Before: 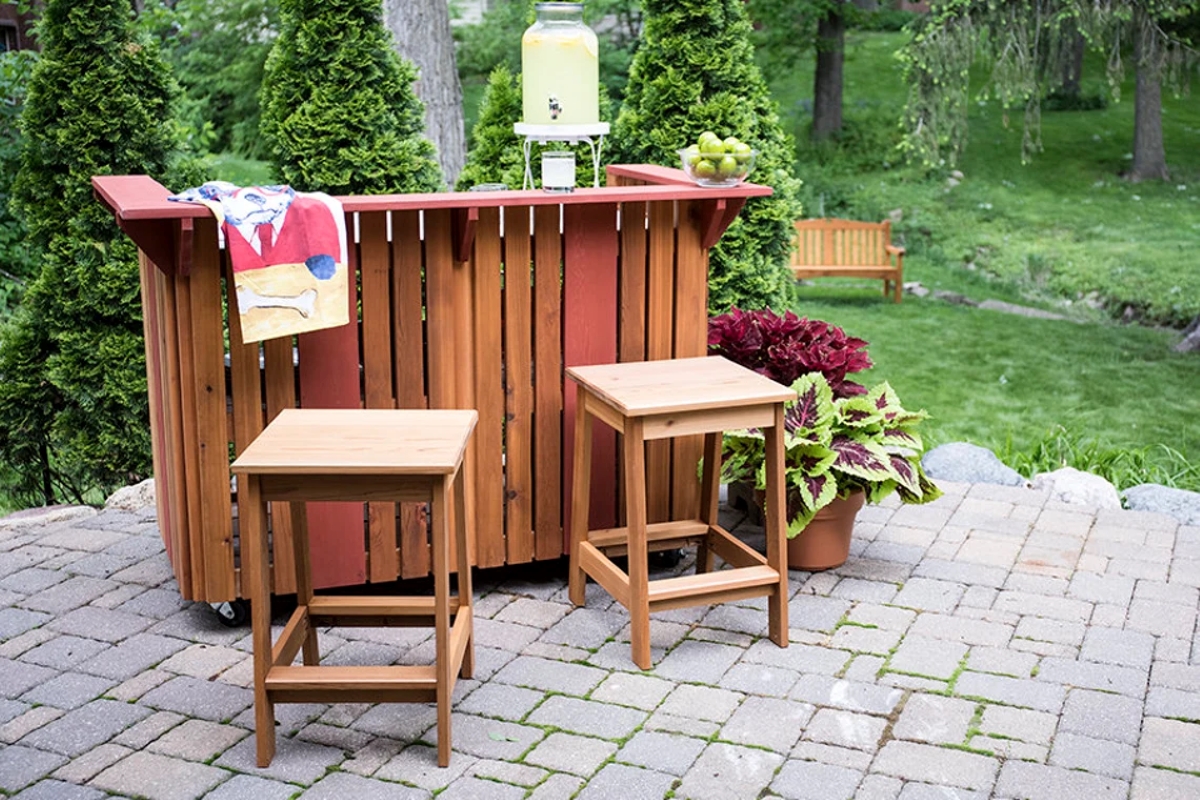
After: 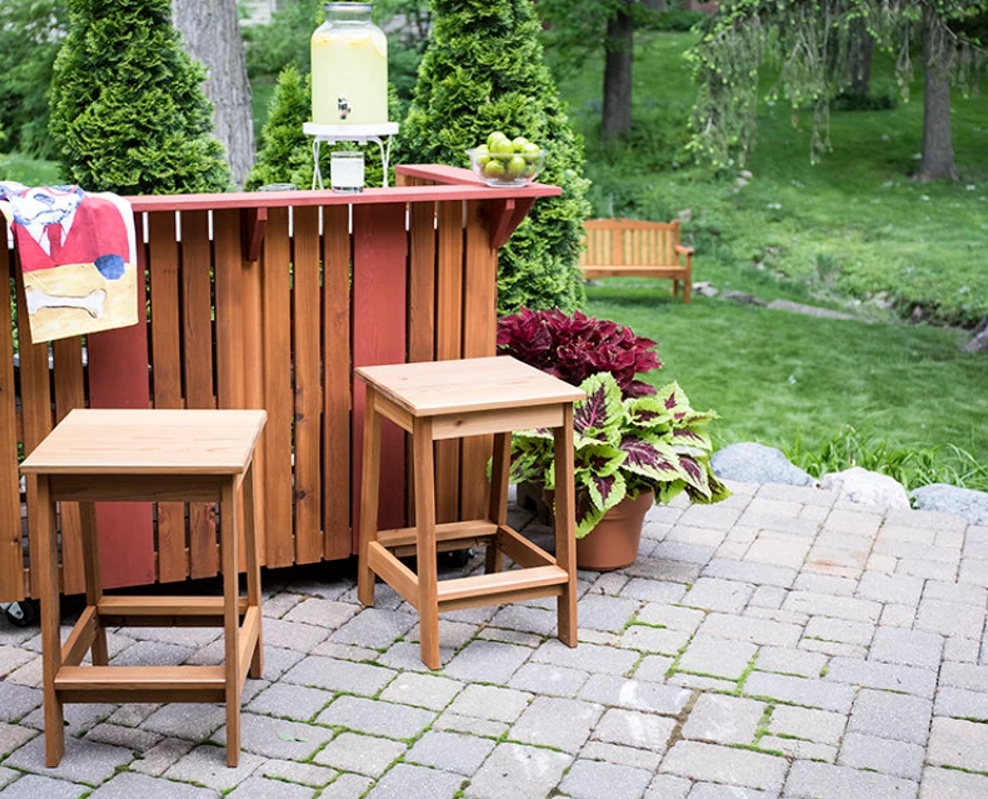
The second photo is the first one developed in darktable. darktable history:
crop: left 17.621%, bottom 0.024%
